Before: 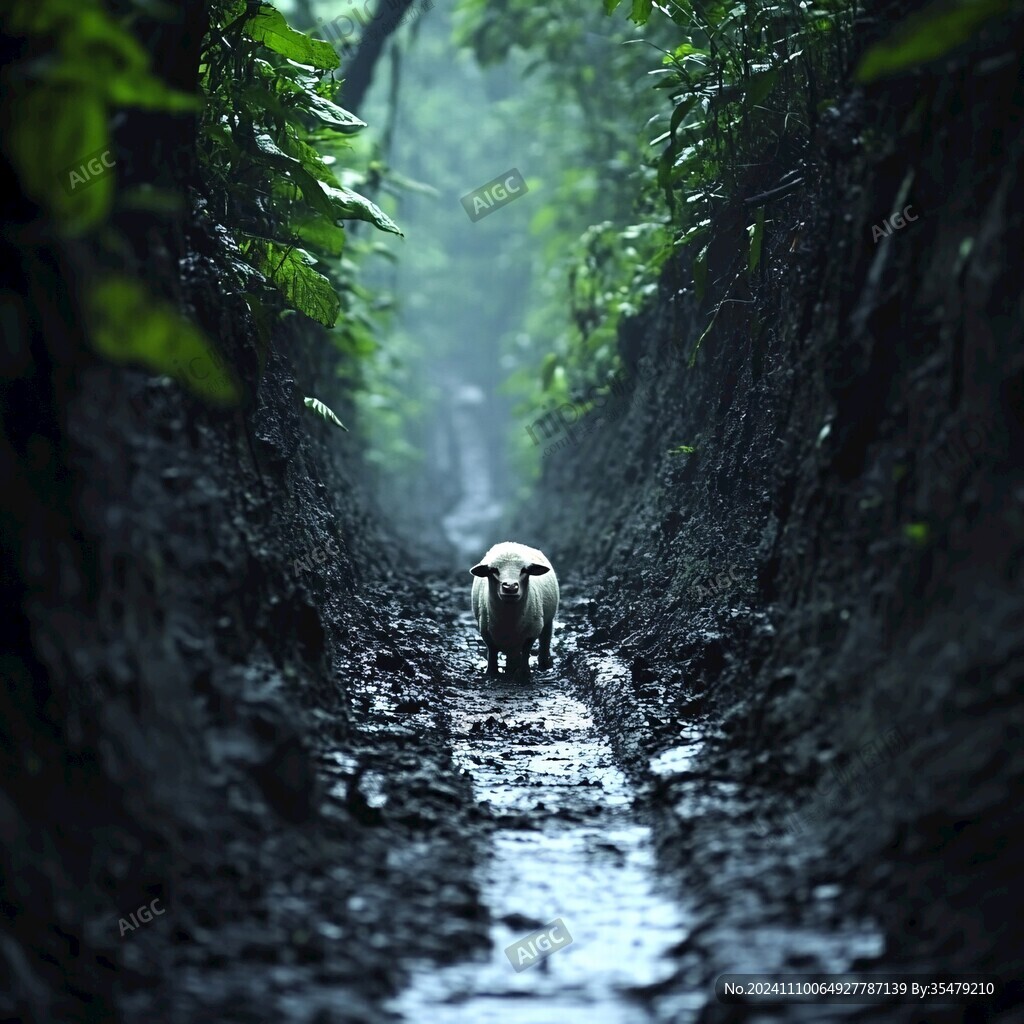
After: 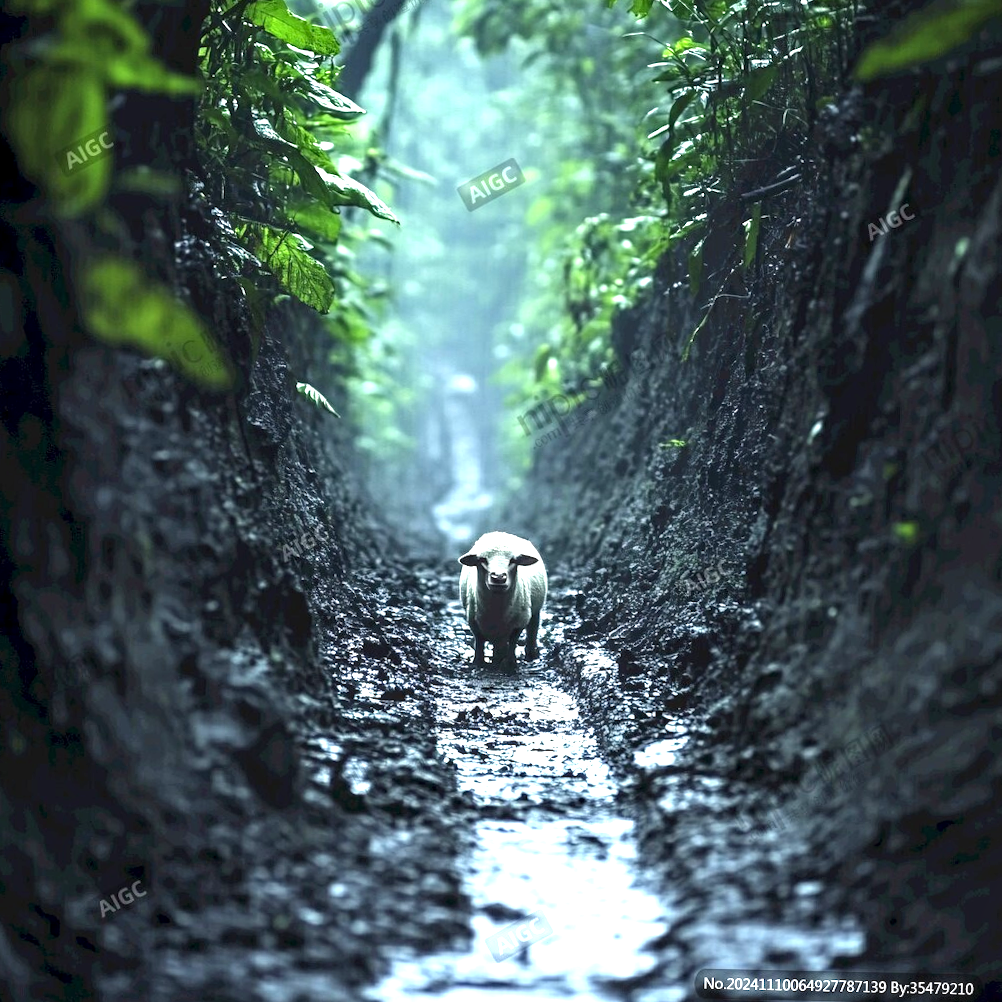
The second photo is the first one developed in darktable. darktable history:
exposure: black level correction 0, exposure 1.097 EV, compensate highlight preservation false
crop and rotate: angle -1.26°
local contrast: detail 130%
